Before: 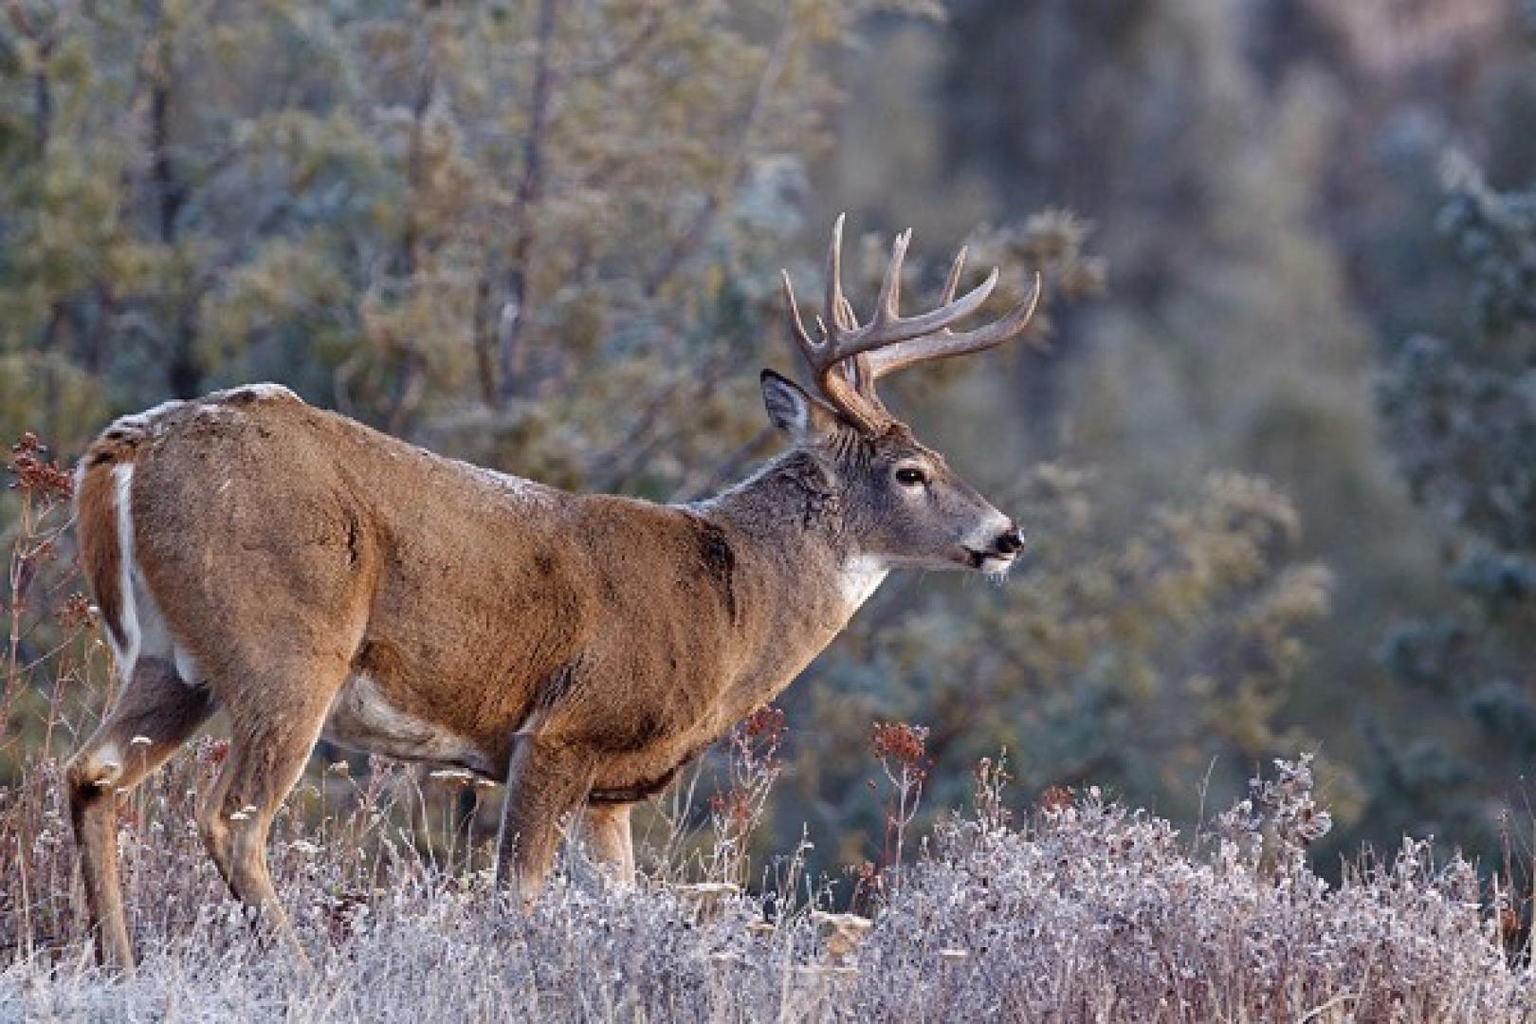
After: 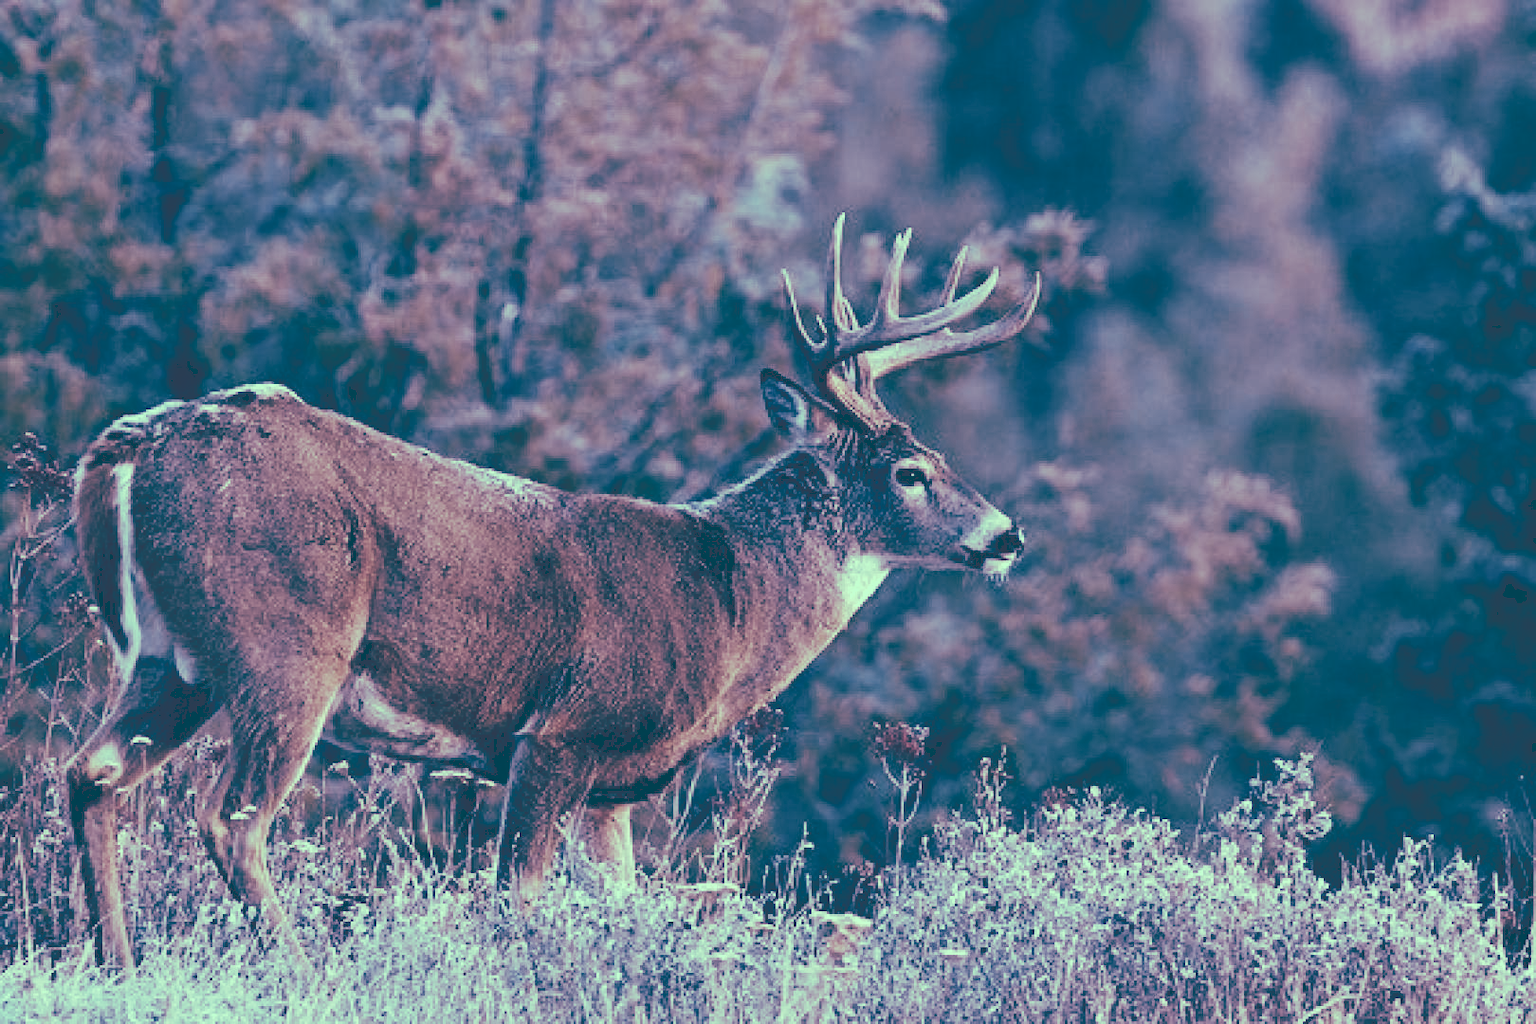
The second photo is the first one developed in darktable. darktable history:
tone curve: curves: ch0 [(0, 0) (0.003, 0.235) (0.011, 0.235) (0.025, 0.235) (0.044, 0.235) (0.069, 0.235) (0.1, 0.237) (0.136, 0.239) (0.177, 0.243) (0.224, 0.256) (0.277, 0.287) (0.335, 0.329) (0.399, 0.391) (0.468, 0.476) (0.543, 0.574) (0.623, 0.683) (0.709, 0.778) (0.801, 0.869) (0.898, 0.924) (1, 1)], preserve colors none
color look up table: target L [98.12, 96.98, 95.43, 86.76, 76.42, 69.15, 55.44, 50.05, 41.63, 39.73, 23.13, 201.49, 75.6, 67.93, 58.93, 59.84, 54.34, 51.11, 54.14, 44.94, 43.96, 39.98, 32.23, 30.46, 12.53, 16.77, 97.01, 96.76, 84.78, 75.81, 69.64, 75.2, 58.84, 63.98, 49.07, 35.79, 34.51, 38.21, 34.88, 20.42, 12.74, 15.46, 87.88, 80.12, 69.76, 59.67, 55.76, 54.47, 29.29], target a [-44.58, -49.64, -59.56, -55.26, -25.81, -31.66, -10.88, -28.08, -23.15, -1.934, -58.91, 0, 0.121, 12.87, 3.447, 4.503, 29.51, 46.04, 13.11, 7.381, 43.52, 23.8, 6.538, 25.44, -32.68, -43.89, -46.43, -46.12, -16.56, 1.342, -9.115, 1.473, 33.12, -11.48, 22.85, -4.546, 25.62, 17.78, -0.868, -51.42, -31.82, -37.86, -50.67, -28.08, -33.5, -12.19, -11.58, -16.21, -22.65], target b [34.58, 45.43, 29.33, 24.35, 17.62, 27.66, 8.154, 8.557, -10.18, -7.207, -19.05, -0.001, 7.479, 17.7, 23.25, 7.226, 4.461, 13.78, -5.663, -12.58, -10.07, -10.62, -5.482, -7.401, -32.9, -28.9, 28.76, 27.82, 8.72, 3.568, 0.559, -7.328, -19.89, -23.71, -22.76, -32.72, -27.44, -48.49, -36.95, -27.04, -36.81, -37.3, 13.9, 2.044, -1.892, -7.708, -16.72, -27.19, -24.32], num patches 49
